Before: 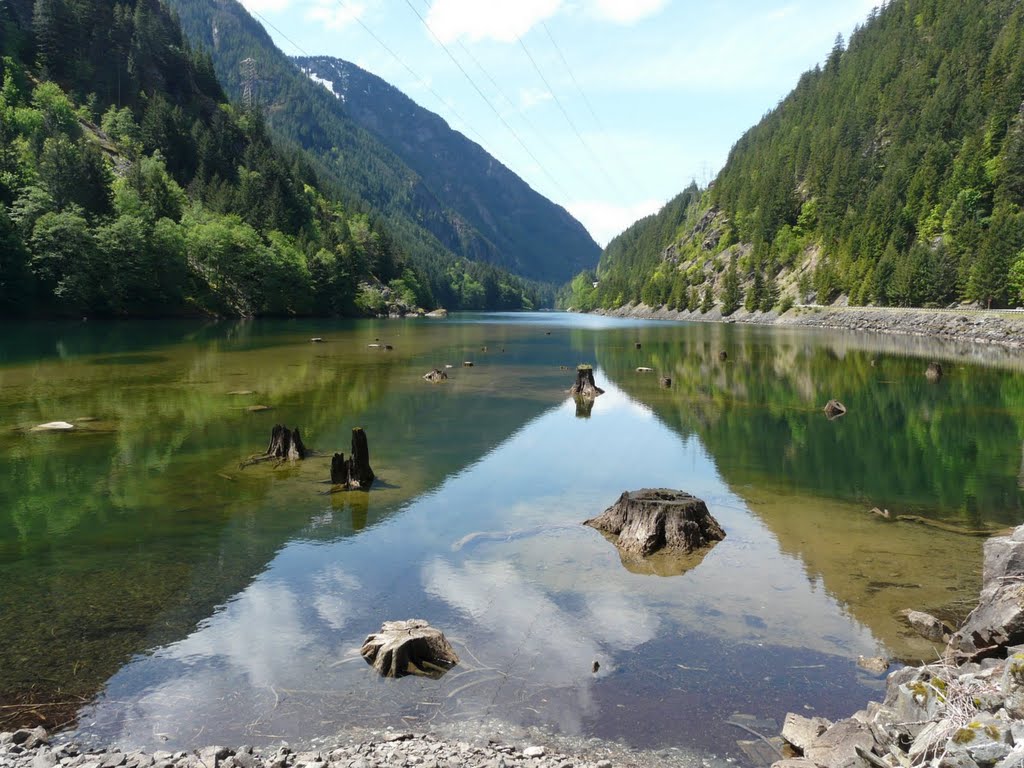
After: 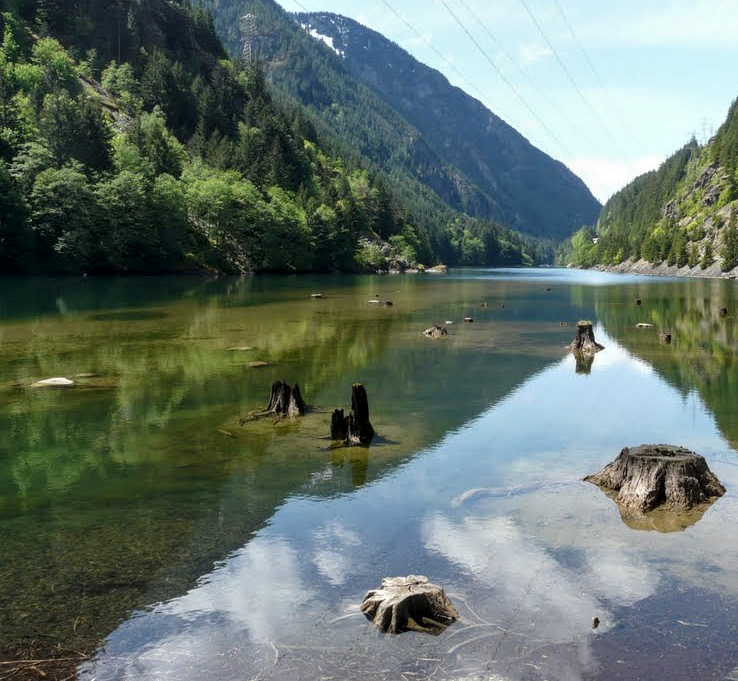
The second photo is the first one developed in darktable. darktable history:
crop: top 5.753%, right 27.868%, bottom 5.548%
local contrast: detail 130%
tone equalizer: on, module defaults
